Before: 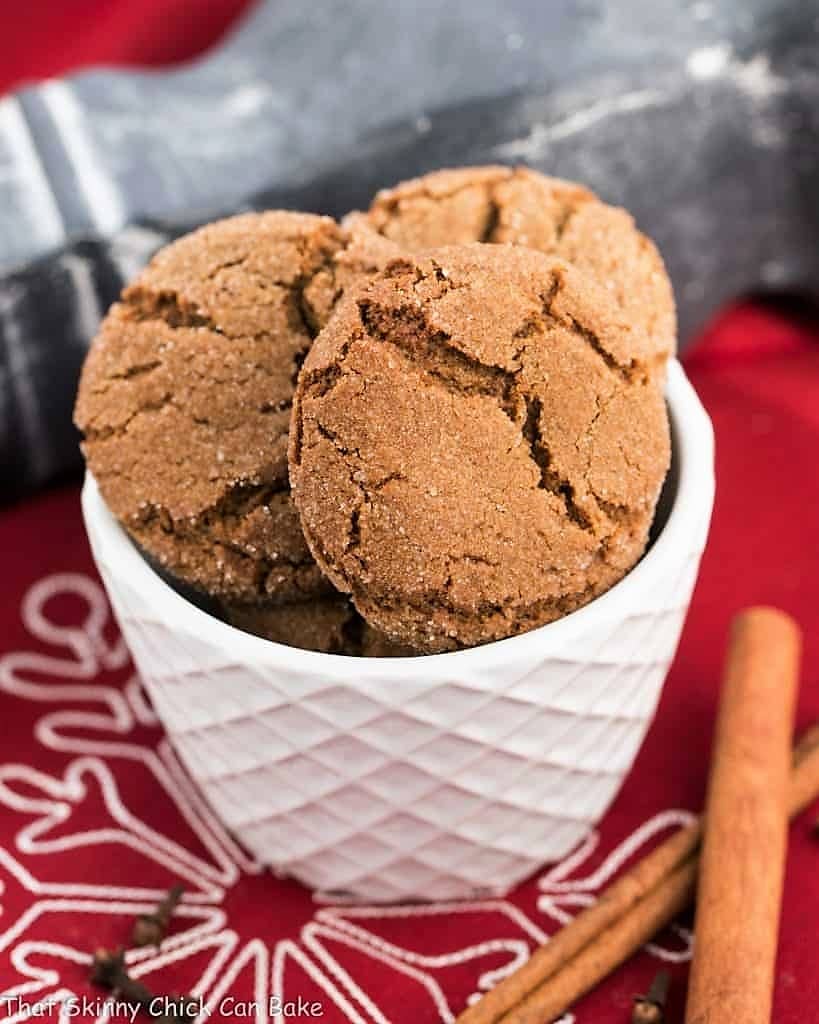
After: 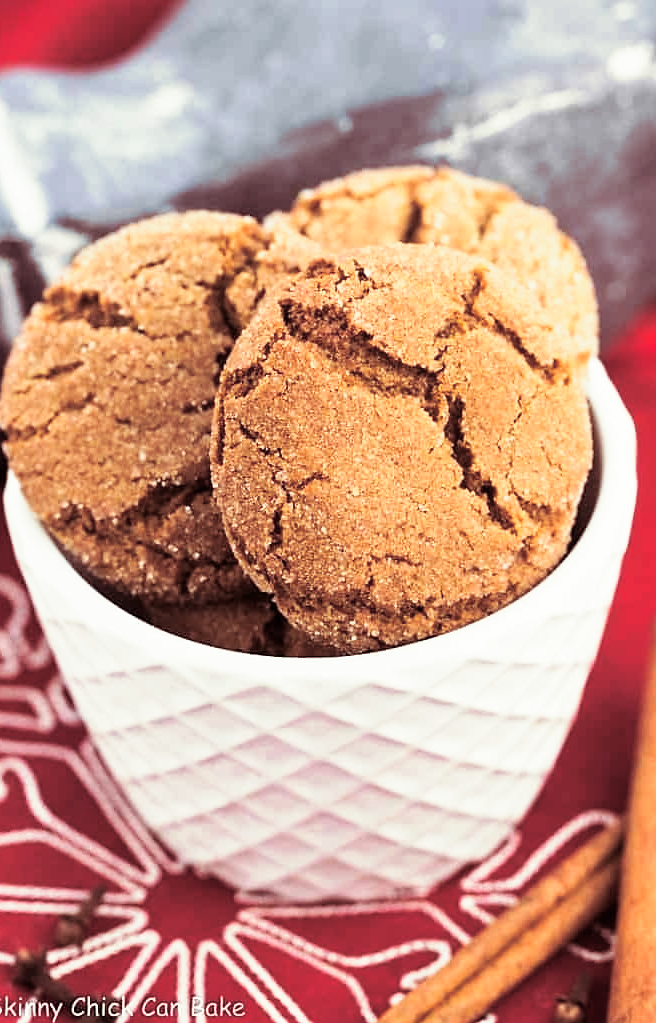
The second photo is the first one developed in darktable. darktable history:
crop and rotate: left 9.597%, right 10.195%
base curve: curves: ch0 [(0, 0) (0.579, 0.807) (1, 1)], preserve colors none
split-toning: on, module defaults
